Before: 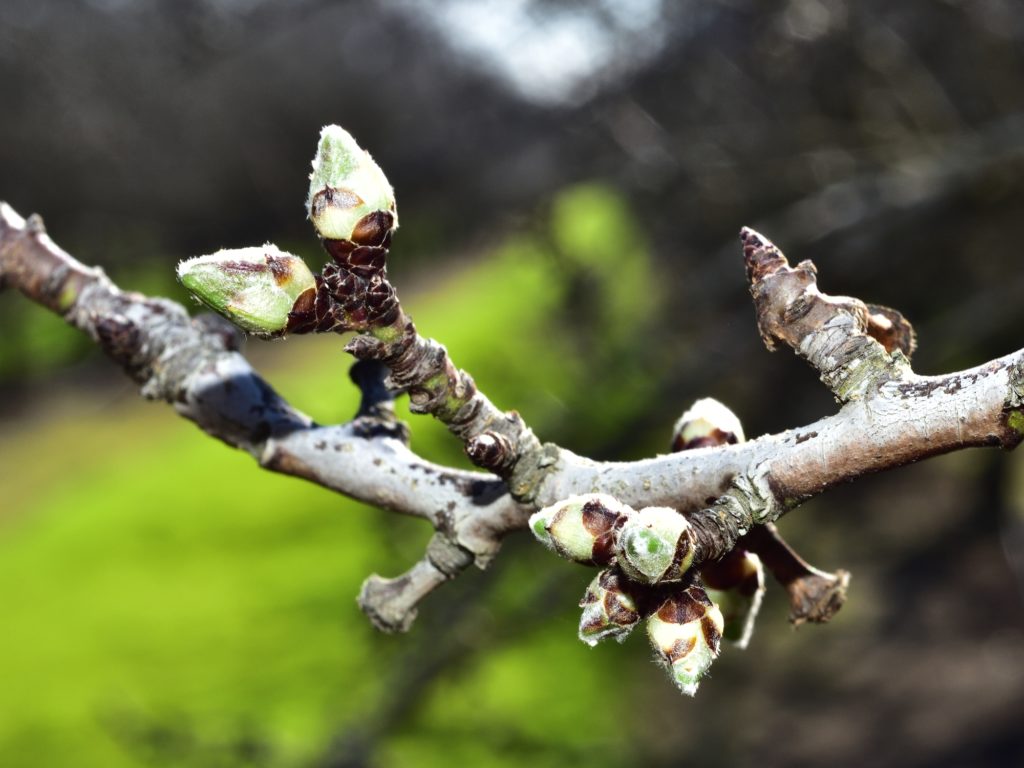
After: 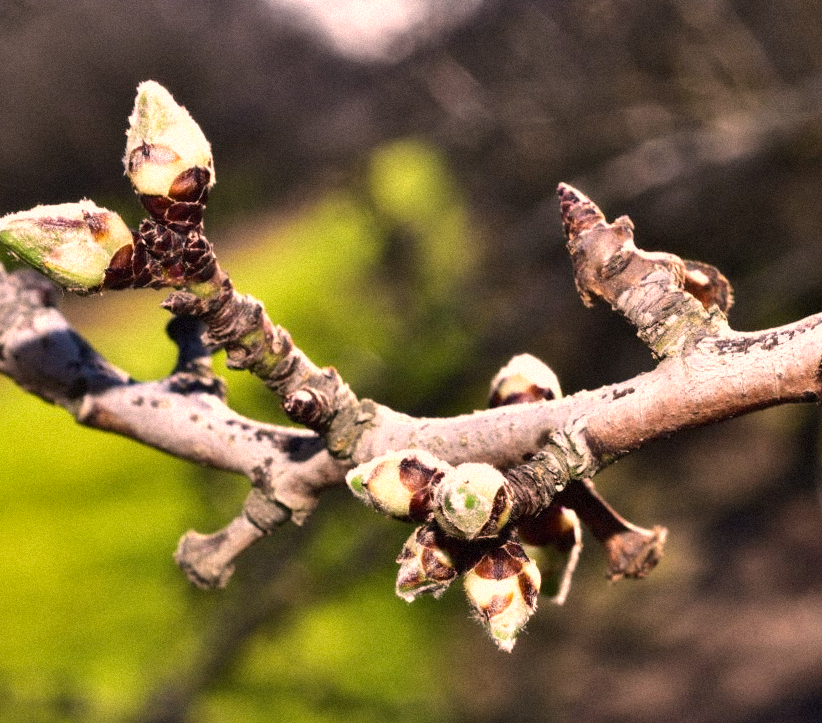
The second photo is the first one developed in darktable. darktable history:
exposure: exposure 0.078 EV, compensate highlight preservation false
shadows and highlights: soften with gaussian
color correction: highlights a* 12.23, highlights b* 5.41
grain: mid-tones bias 0%
crop and rotate: left 17.959%, top 5.771%, right 1.742%
white balance: red 1.127, blue 0.943
